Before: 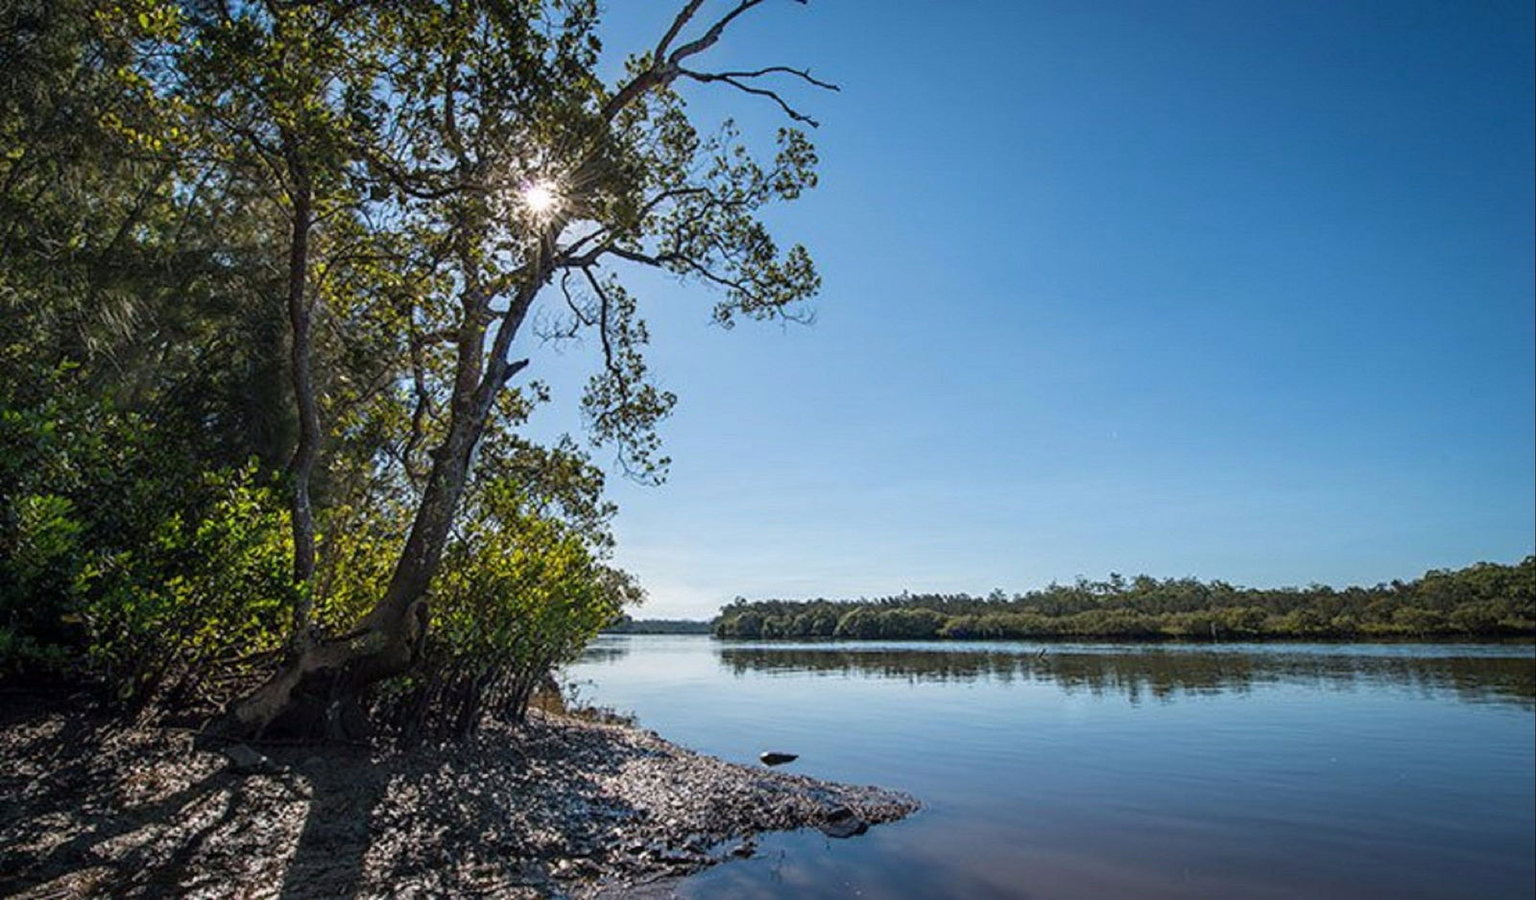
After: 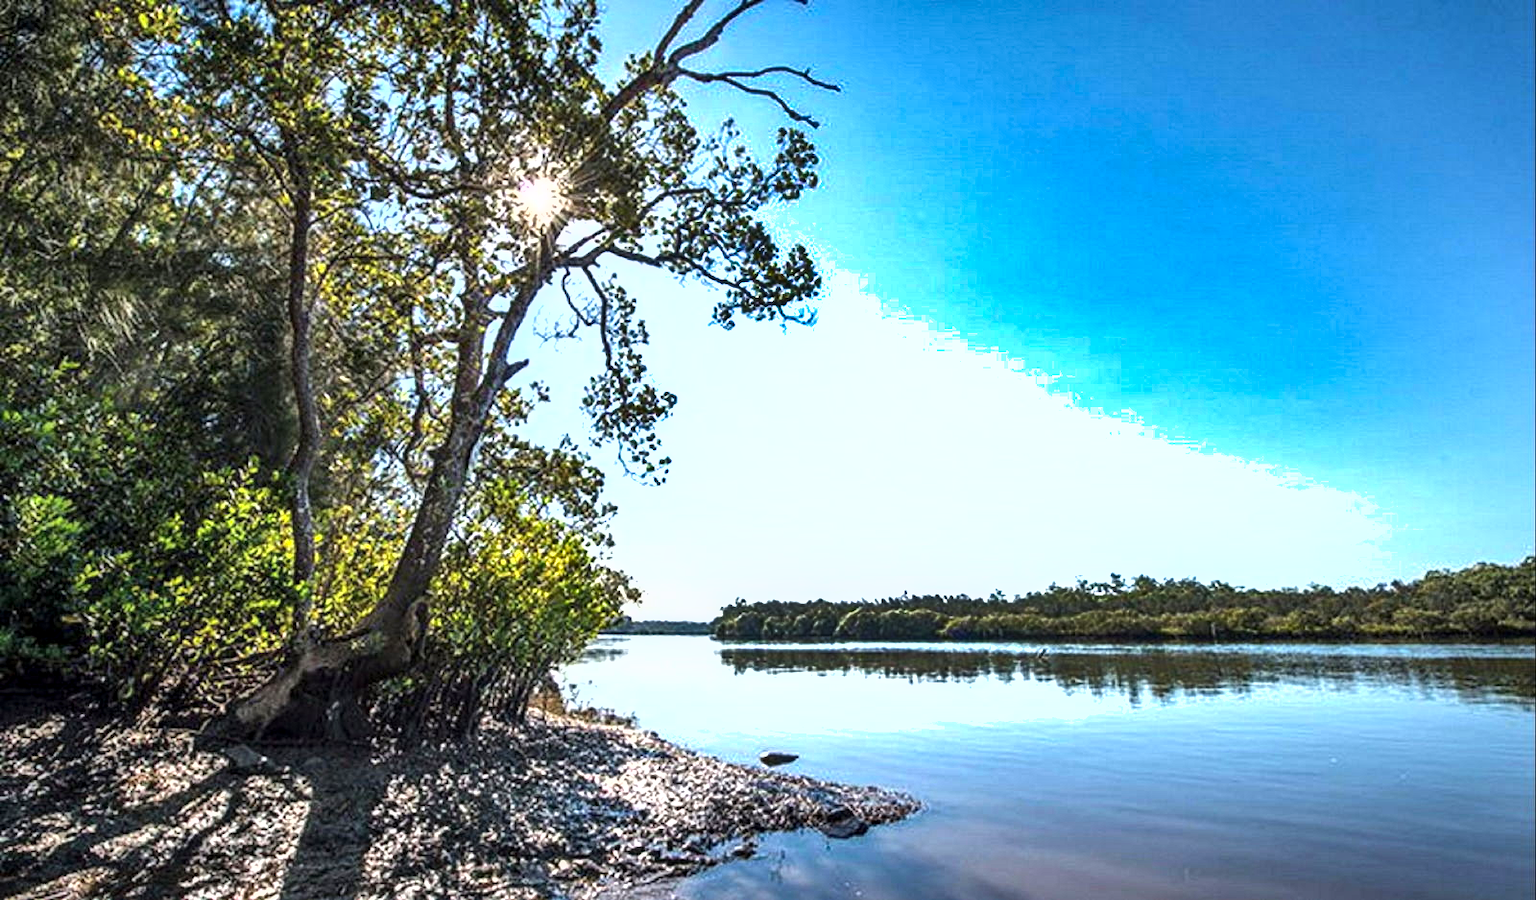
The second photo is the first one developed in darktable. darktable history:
rgb levels: preserve colors max RGB
local contrast: on, module defaults
shadows and highlights: radius 108.52, shadows 44.07, highlights -67.8, low approximation 0.01, soften with gaussian
tone equalizer: -8 EV -0.417 EV, -7 EV -0.389 EV, -6 EV -0.333 EV, -5 EV -0.222 EV, -3 EV 0.222 EV, -2 EV 0.333 EV, -1 EV 0.389 EV, +0 EV 0.417 EV, edges refinement/feathering 500, mask exposure compensation -1.57 EV, preserve details no
exposure: exposure 1 EV, compensate highlight preservation false
